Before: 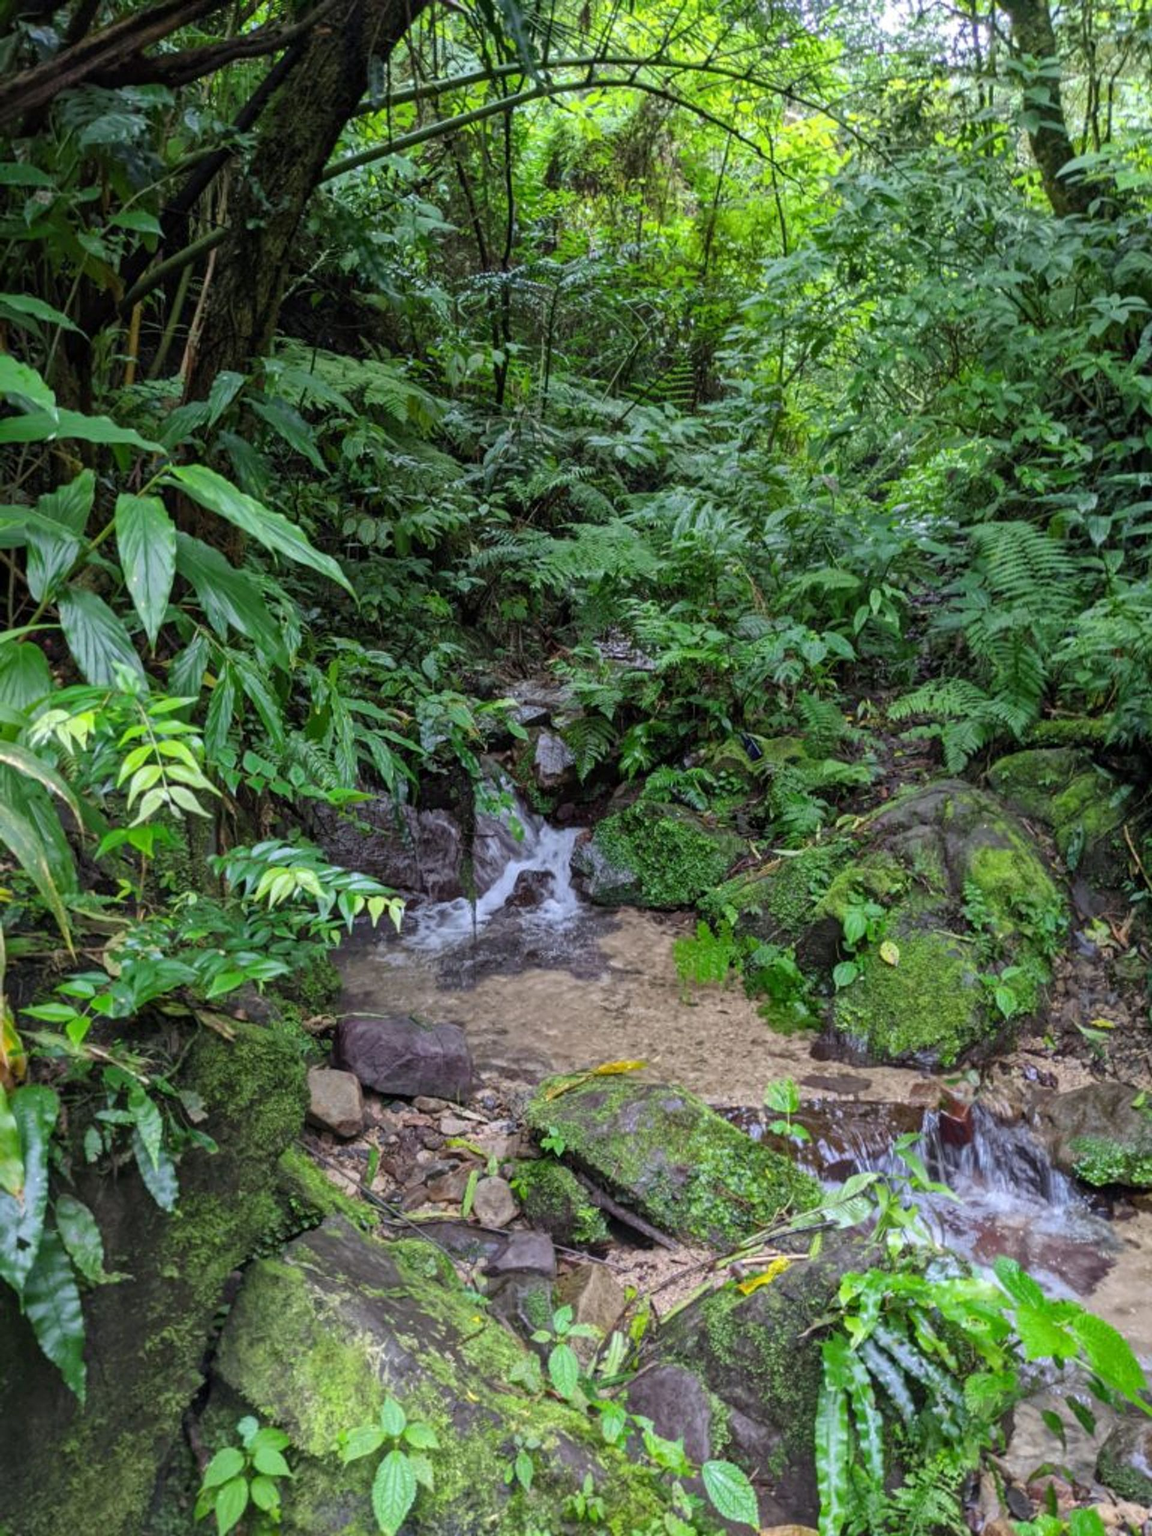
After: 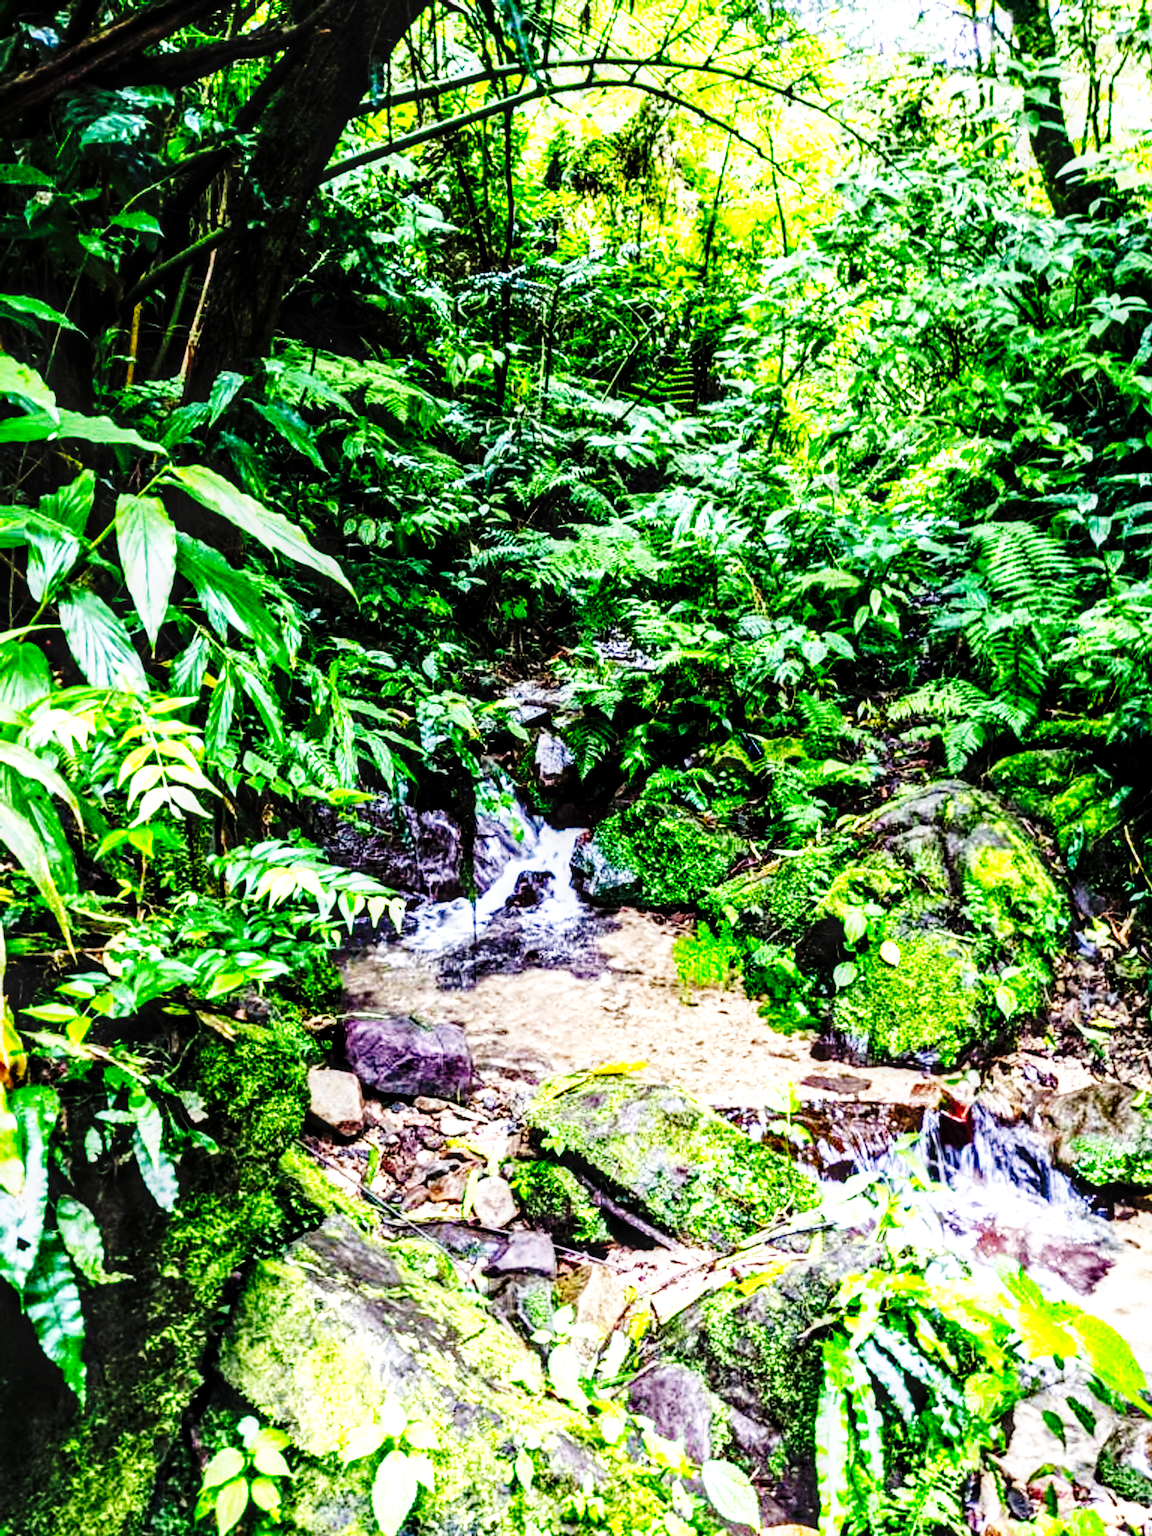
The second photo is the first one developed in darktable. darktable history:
base curve: curves: ch0 [(0, 0) (0.028, 0.03) (0.121, 0.232) (0.46, 0.748) (0.859, 0.968) (1, 1)], preserve colors none
local contrast: detail 150%
tone curve: curves: ch0 [(0, 0) (0.003, 0.004) (0.011, 0.006) (0.025, 0.008) (0.044, 0.012) (0.069, 0.017) (0.1, 0.021) (0.136, 0.029) (0.177, 0.043) (0.224, 0.062) (0.277, 0.108) (0.335, 0.166) (0.399, 0.301) (0.468, 0.467) (0.543, 0.64) (0.623, 0.803) (0.709, 0.908) (0.801, 0.969) (0.898, 0.988) (1, 1)], preserve colors none
